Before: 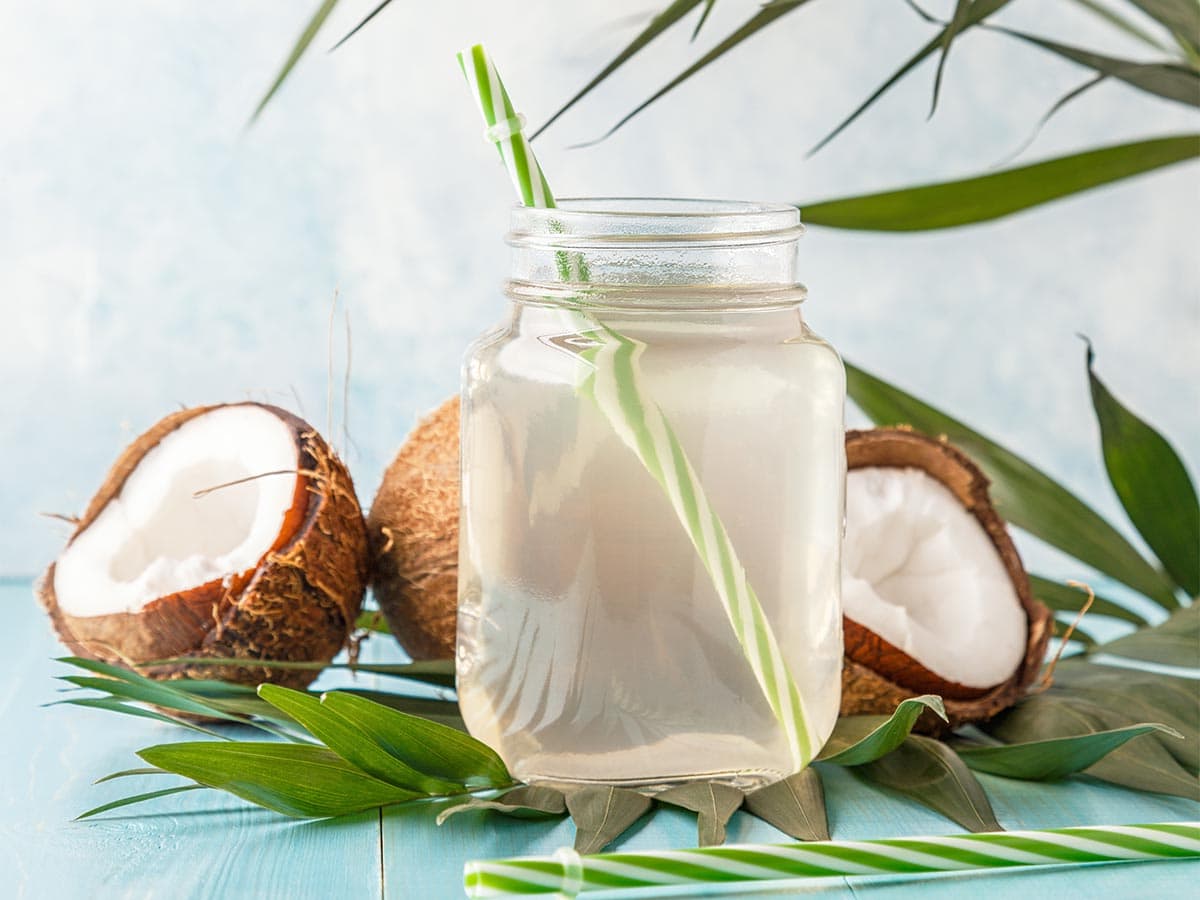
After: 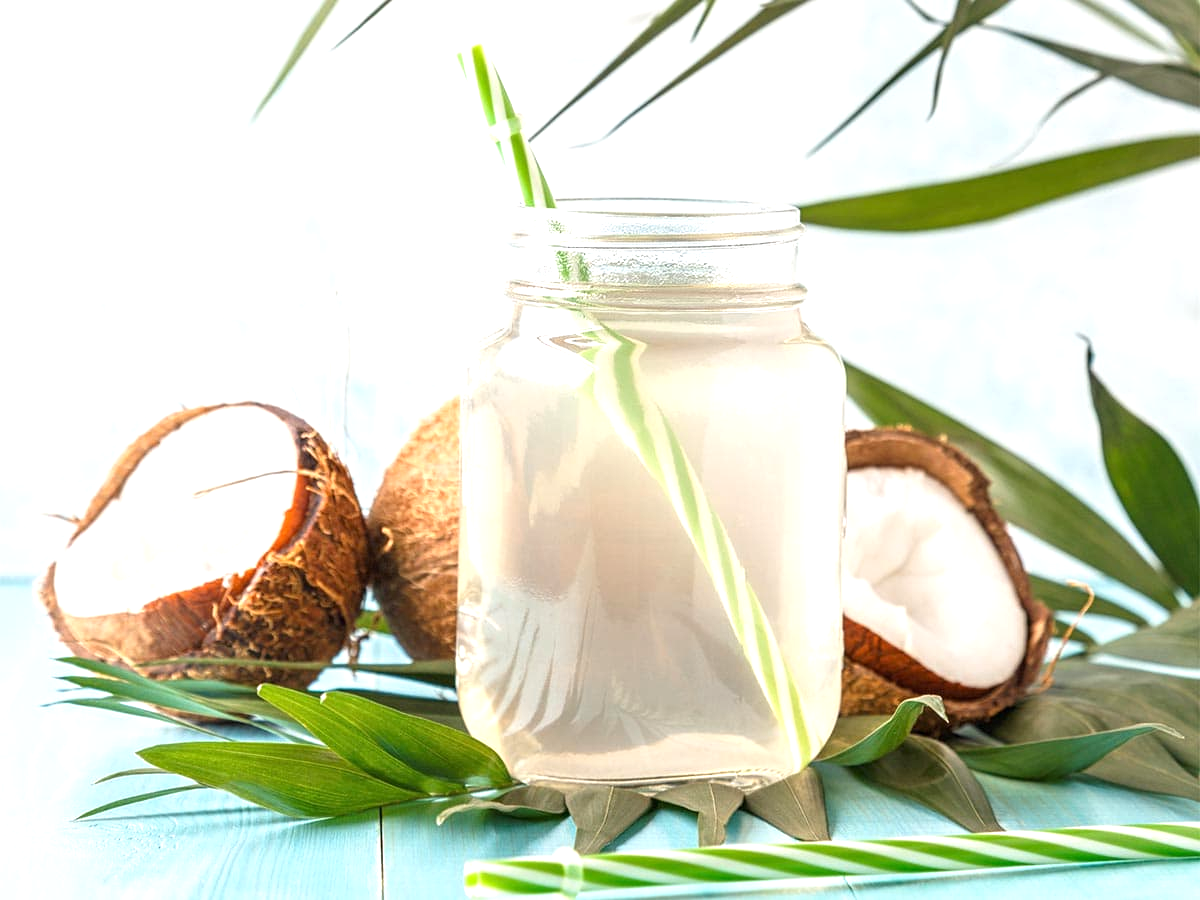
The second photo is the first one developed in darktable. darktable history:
exposure: exposure 0.567 EV, compensate exposure bias true, compensate highlight preservation false
